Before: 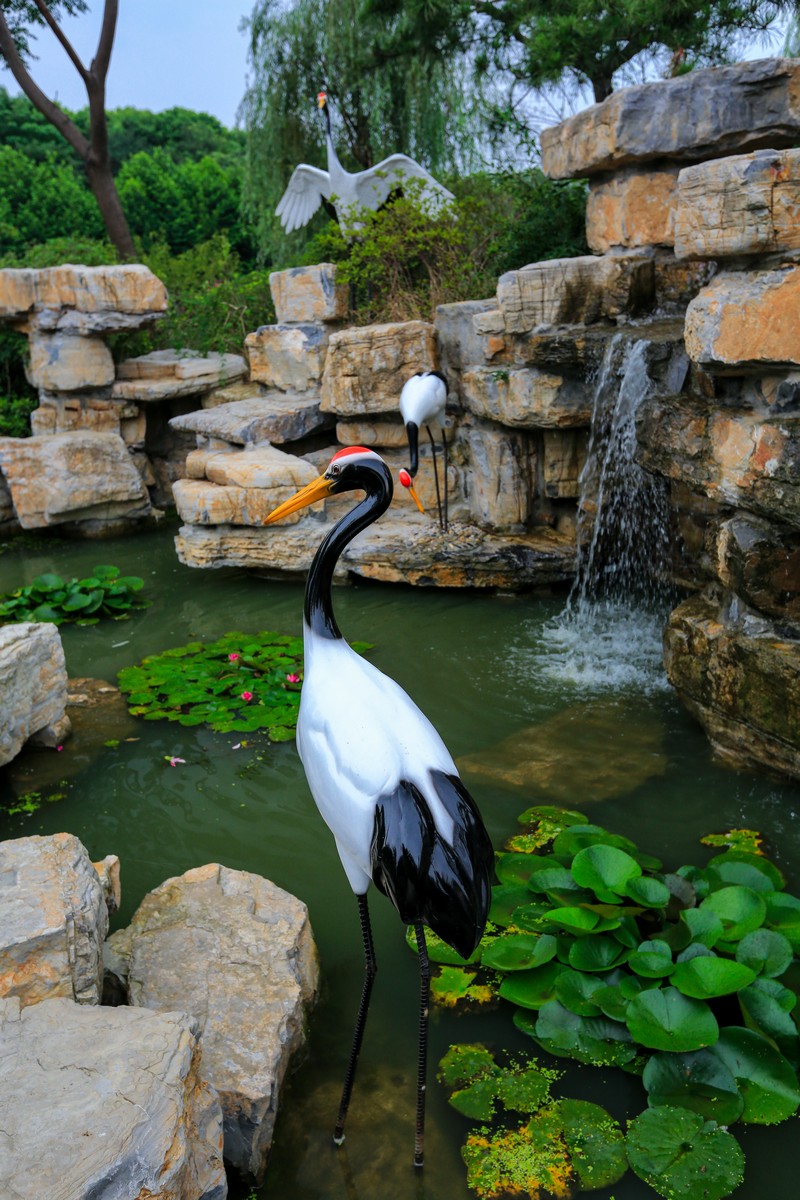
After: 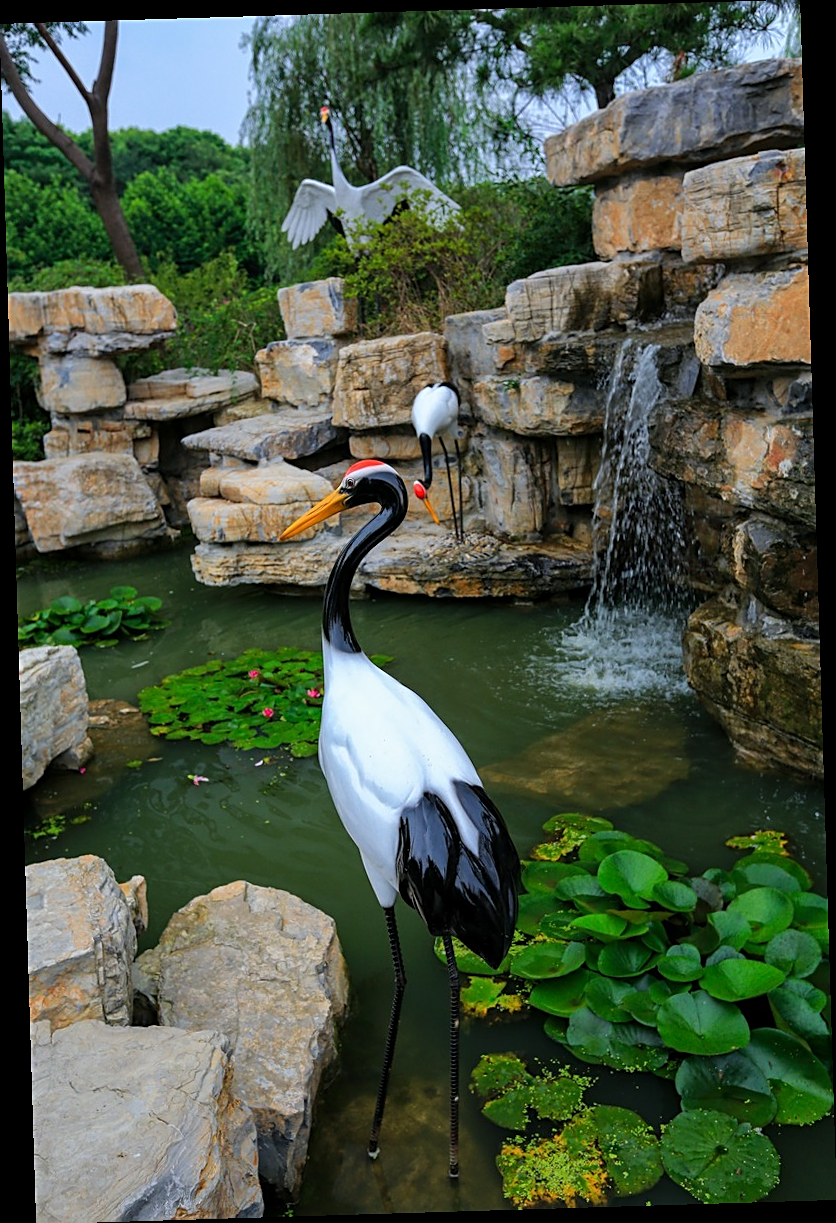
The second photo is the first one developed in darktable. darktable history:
sharpen: on, module defaults
rotate and perspective: rotation -1.75°, automatic cropping off
